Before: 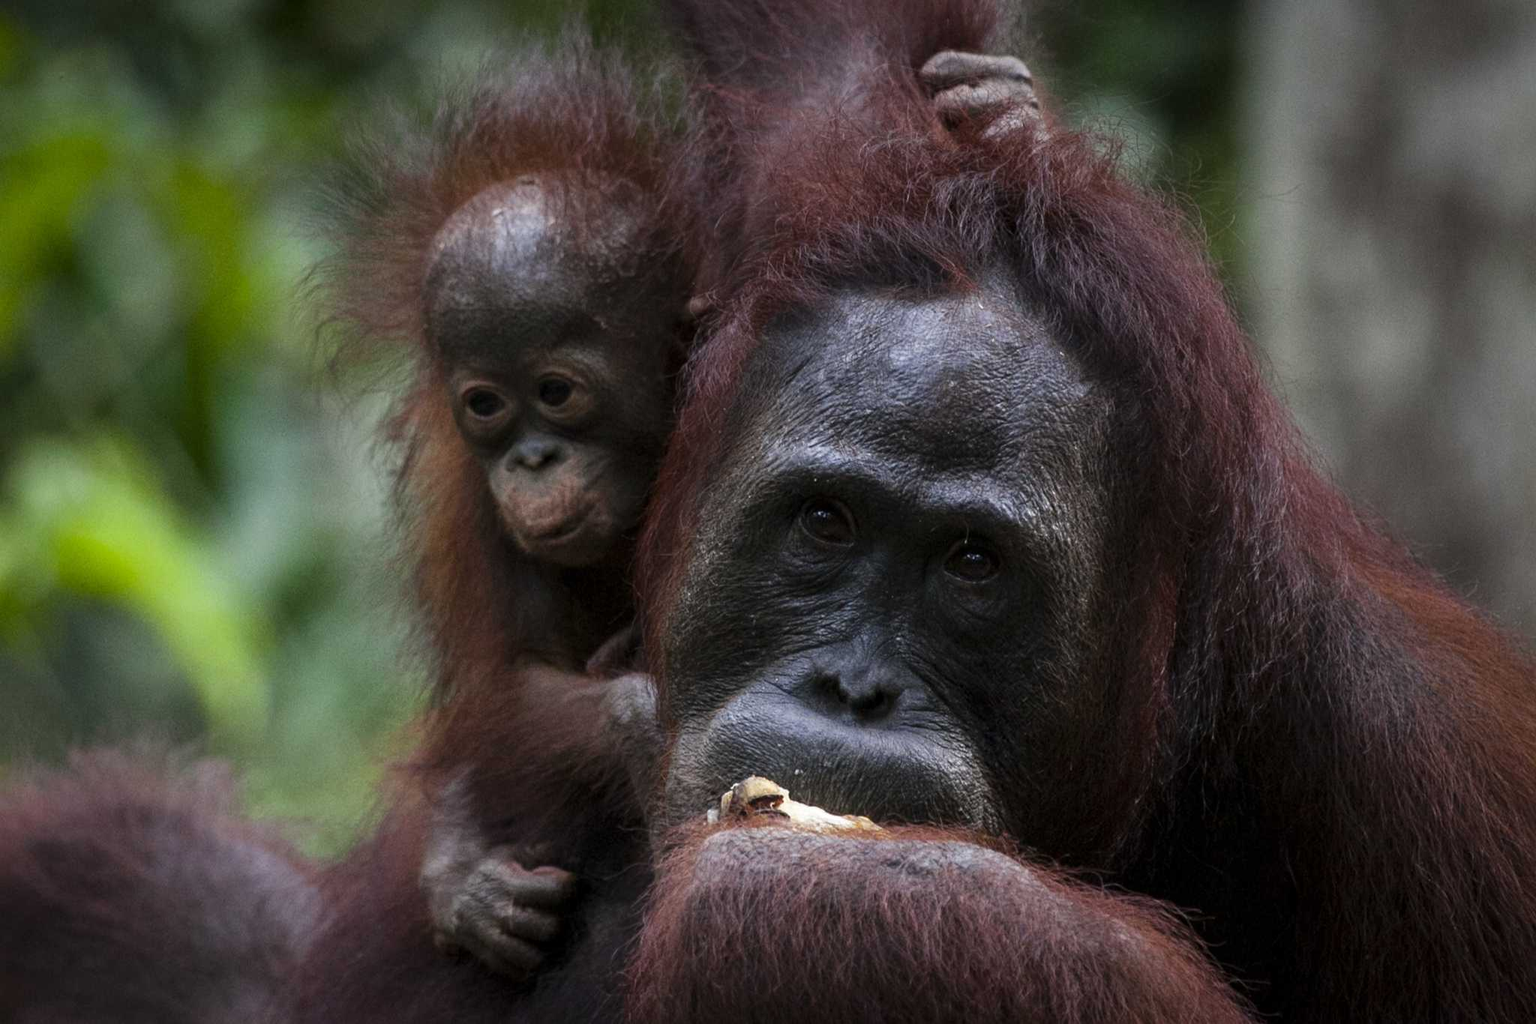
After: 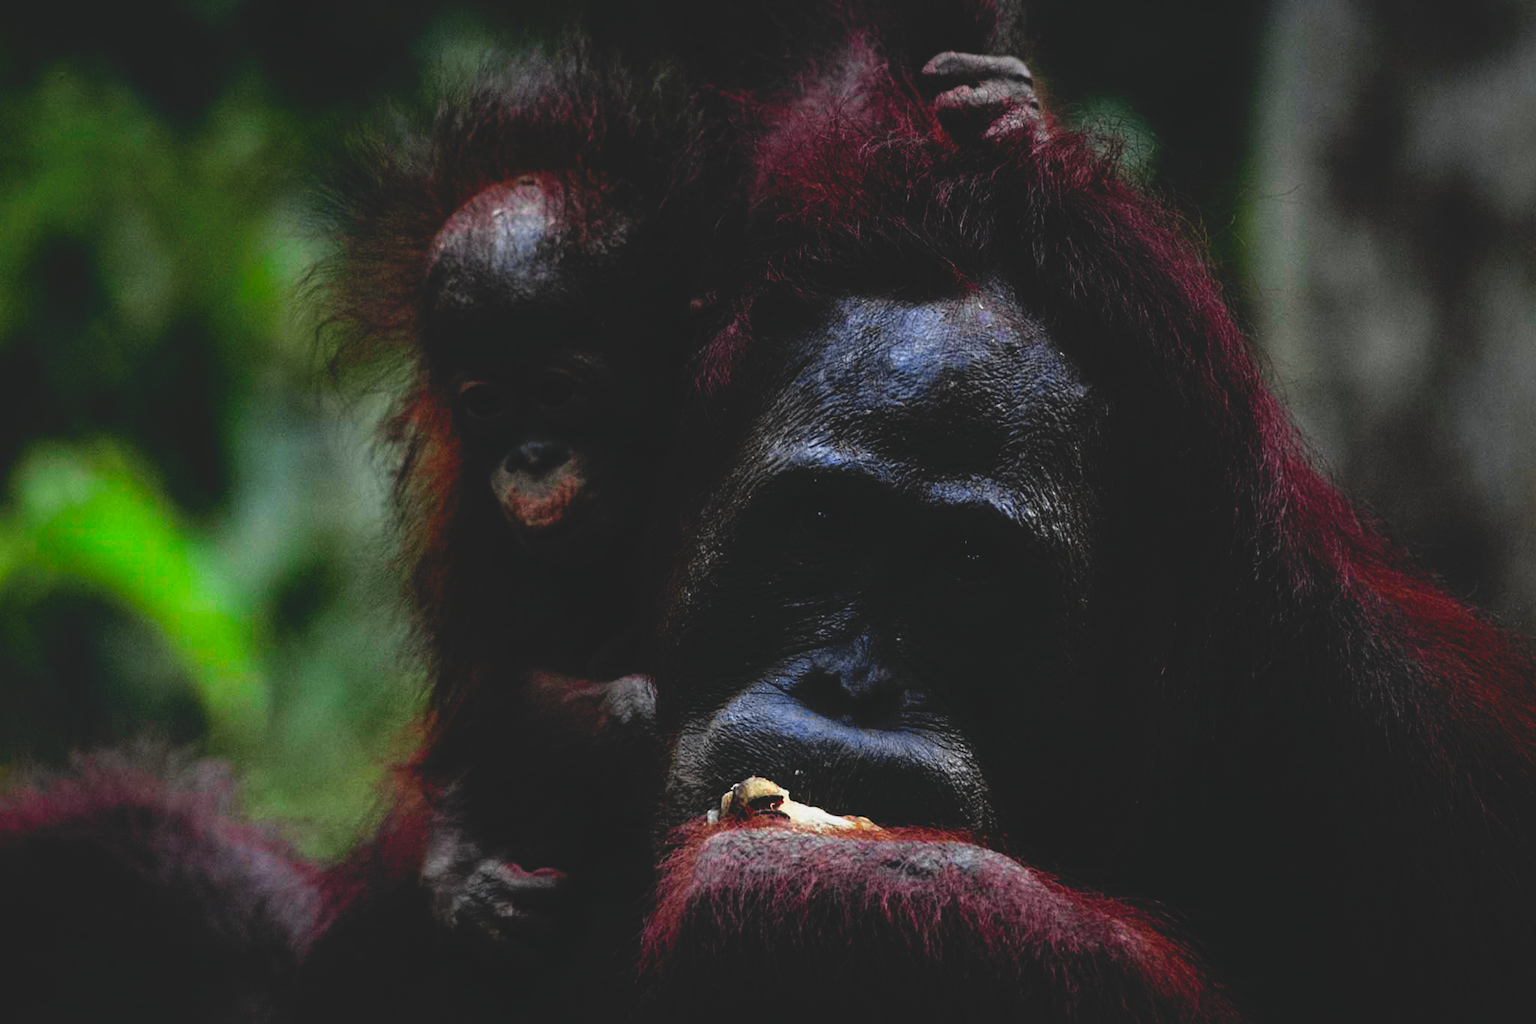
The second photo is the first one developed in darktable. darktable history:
contrast brightness saturation: saturation 0.5
white balance: emerald 1
base curve: curves: ch0 [(0, 0.02) (0.083, 0.036) (1, 1)], preserve colors none
tone curve: curves: ch0 [(0, 0) (0.058, 0.037) (0.214, 0.183) (0.304, 0.288) (0.561, 0.554) (0.687, 0.677) (0.768, 0.768) (0.858, 0.861) (0.987, 0.945)]; ch1 [(0, 0) (0.172, 0.123) (0.312, 0.296) (0.432, 0.448) (0.471, 0.469) (0.502, 0.5) (0.521, 0.505) (0.565, 0.569) (0.663, 0.663) (0.703, 0.721) (0.857, 0.917) (1, 1)]; ch2 [(0, 0) (0.411, 0.424) (0.485, 0.497) (0.502, 0.5) (0.517, 0.511) (0.556, 0.551) (0.626, 0.594) (0.709, 0.661) (1, 1)], color space Lab, independent channels, preserve colors none
